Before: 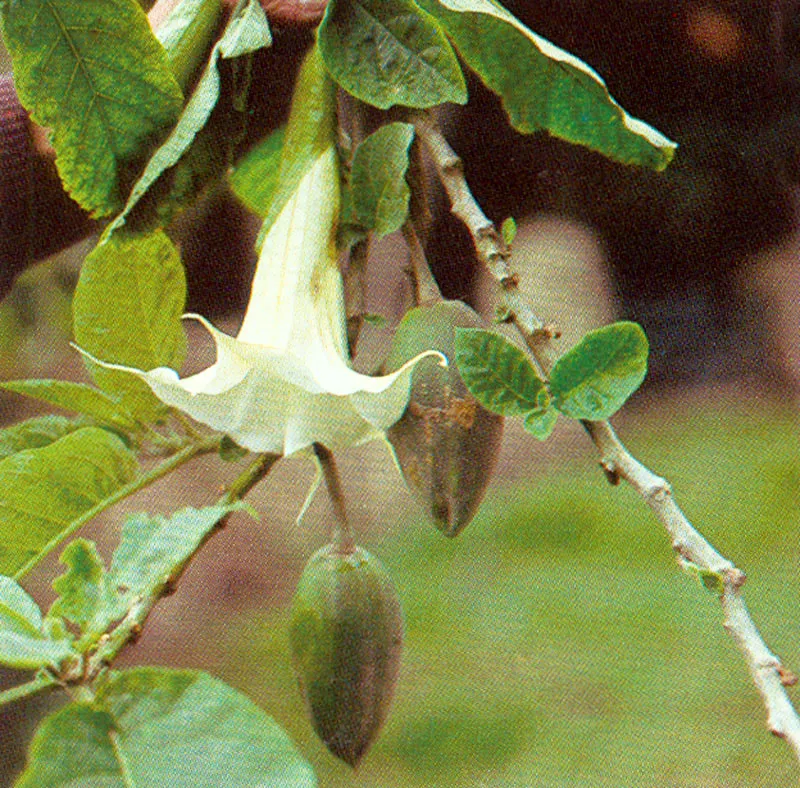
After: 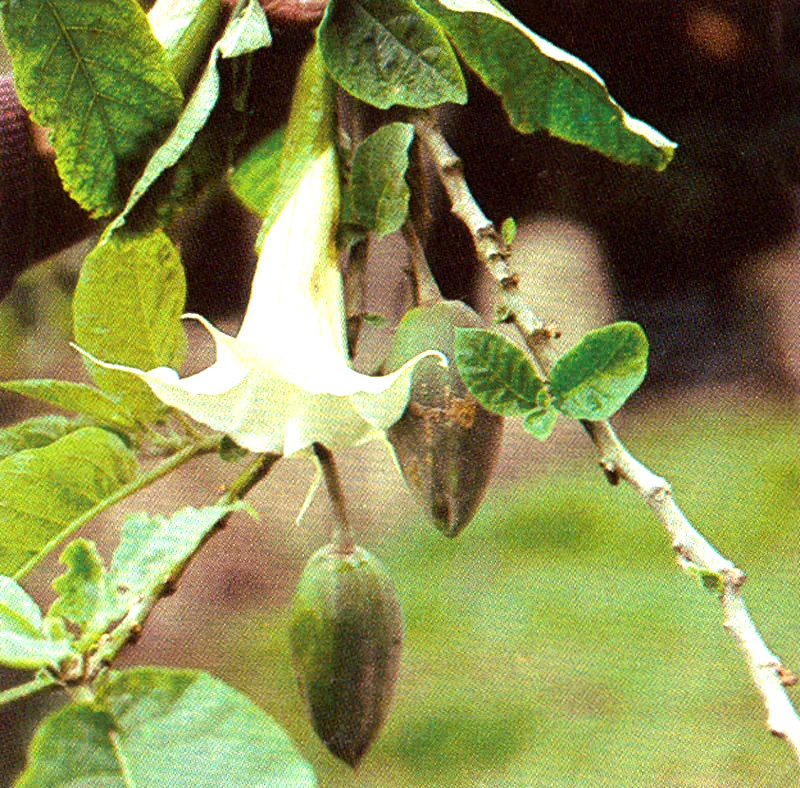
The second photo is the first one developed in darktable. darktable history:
white balance: red 1.009, blue 0.985
tone equalizer: -8 EV -0.75 EV, -7 EV -0.7 EV, -6 EV -0.6 EV, -5 EV -0.4 EV, -3 EV 0.4 EV, -2 EV 0.6 EV, -1 EV 0.7 EV, +0 EV 0.75 EV, edges refinement/feathering 500, mask exposure compensation -1.57 EV, preserve details no
